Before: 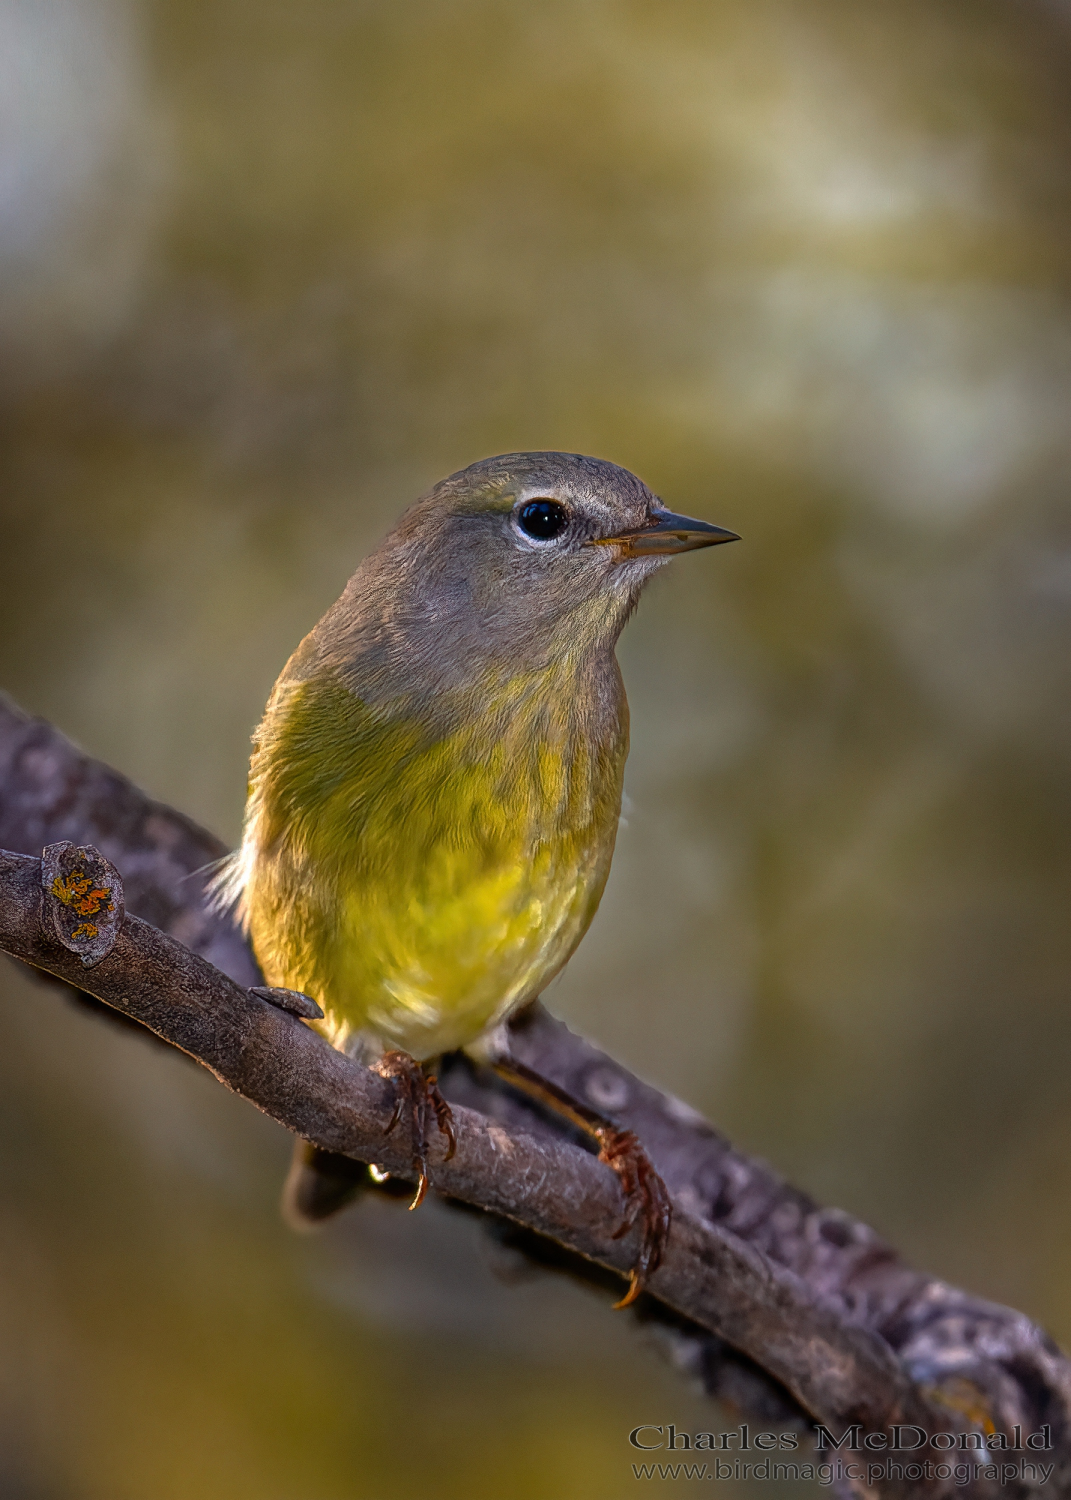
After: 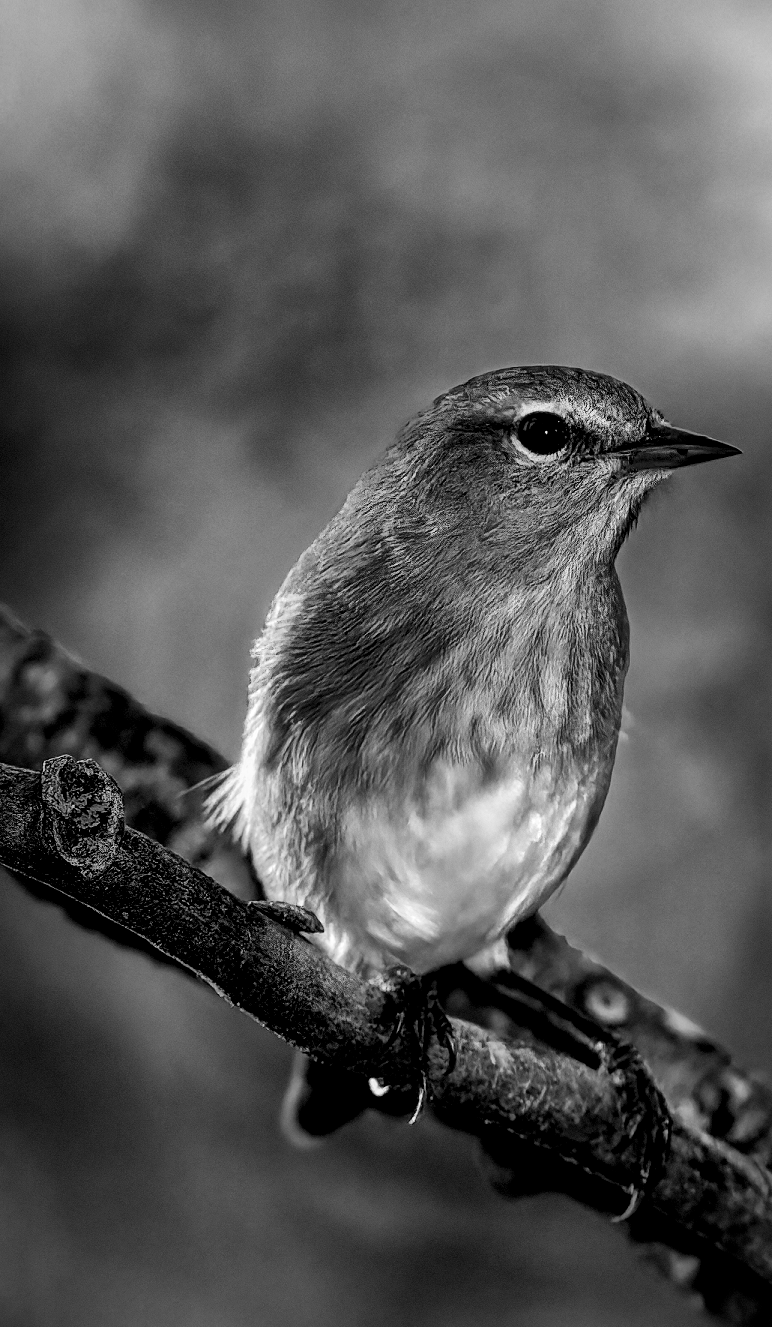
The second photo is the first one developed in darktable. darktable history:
local contrast: mode bilateral grid, contrast 25, coarseness 60, detail 152%, midtone range 0.2
color zones: curves: ch0 [(0.002, 0.593) (0.143, 0.417) (0.285, 0.541) (0.455, 0.289) (0.608, 0.327) (0.727, 0.283) (0.869, 0.571) (1, 0.603)]; ch1 [(0, 0) (0.143, 0) (0.286, 0) (0.429, 0) (0.571, 0) (0.714, 0) (0.857, 0)]
crop: top 5.769%, right 27.848%, bottom 5.702%
filmic rgb: black relative exposure -5.05 EV, white relative exposure 4 EV, hardness 2.88, contrast 1.503
